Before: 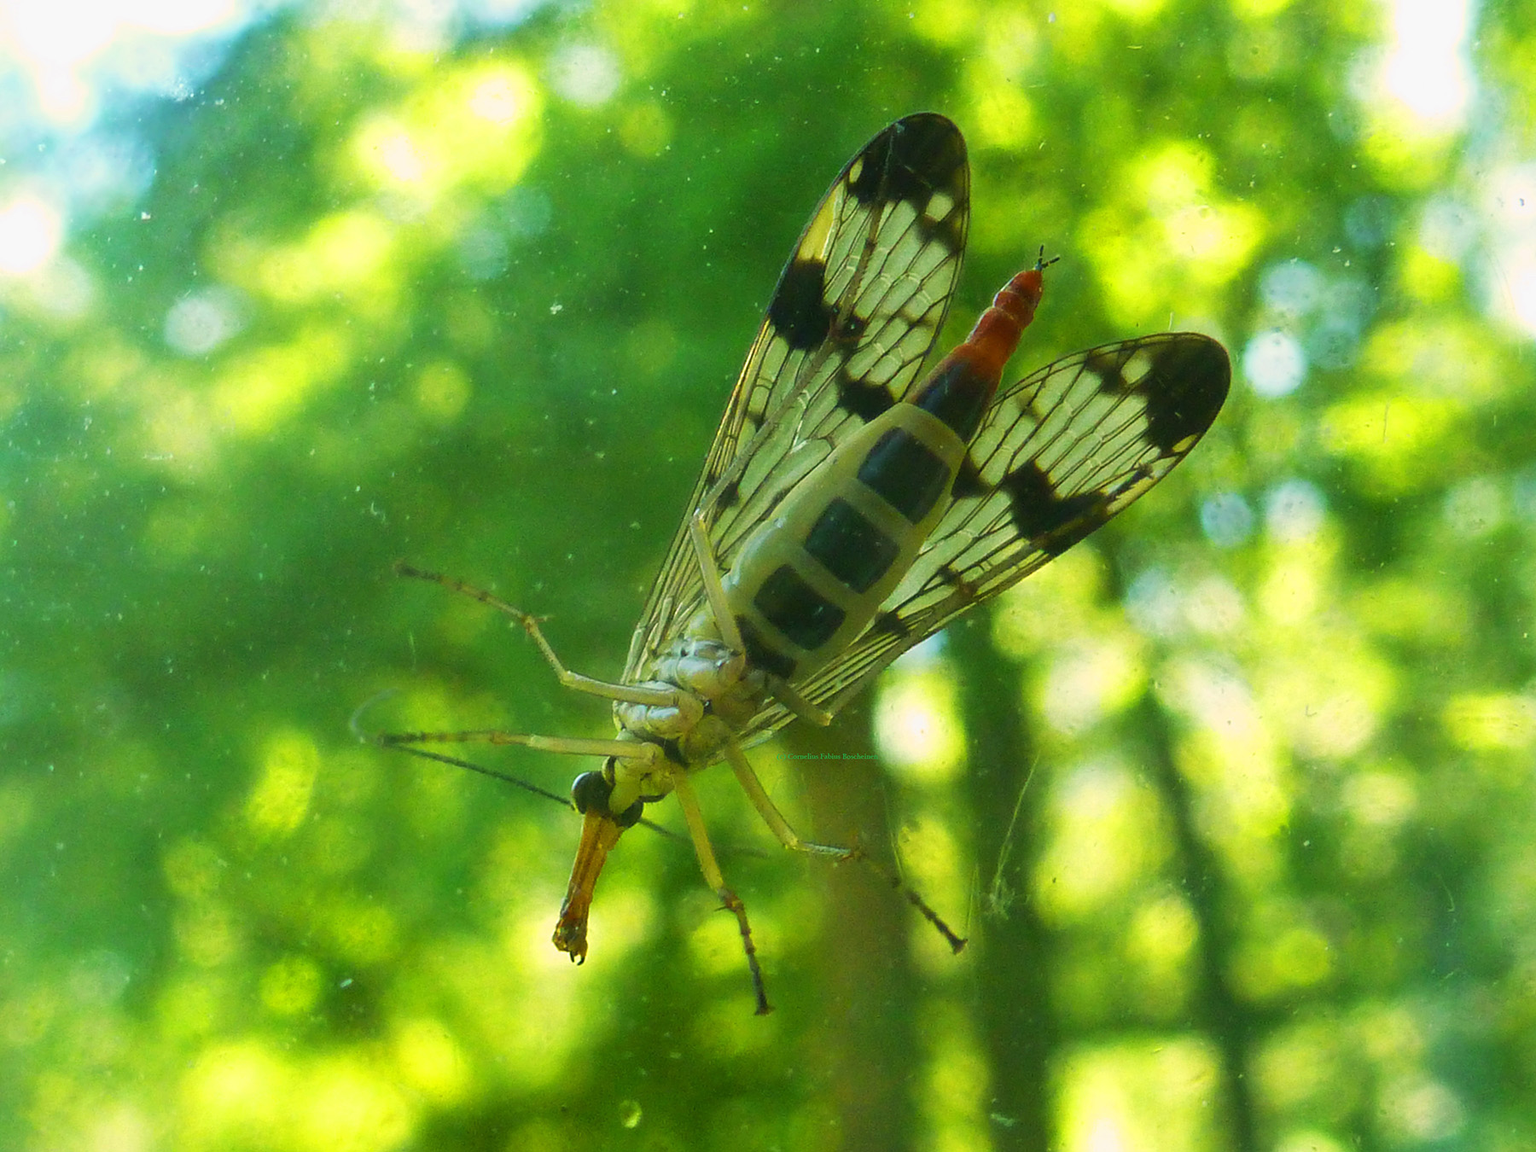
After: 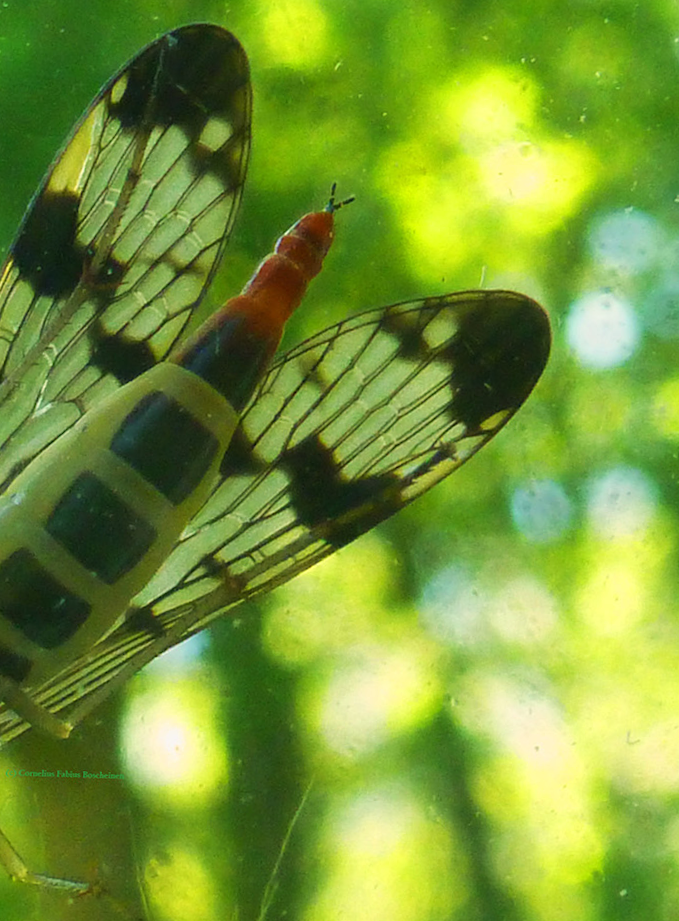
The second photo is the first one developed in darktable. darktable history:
rotate and perspective: rotation 1.72°, automatic cropping off
crop and rotate: left 49.936%, top 10.094%, right 13.136%, bottom 24.256%
